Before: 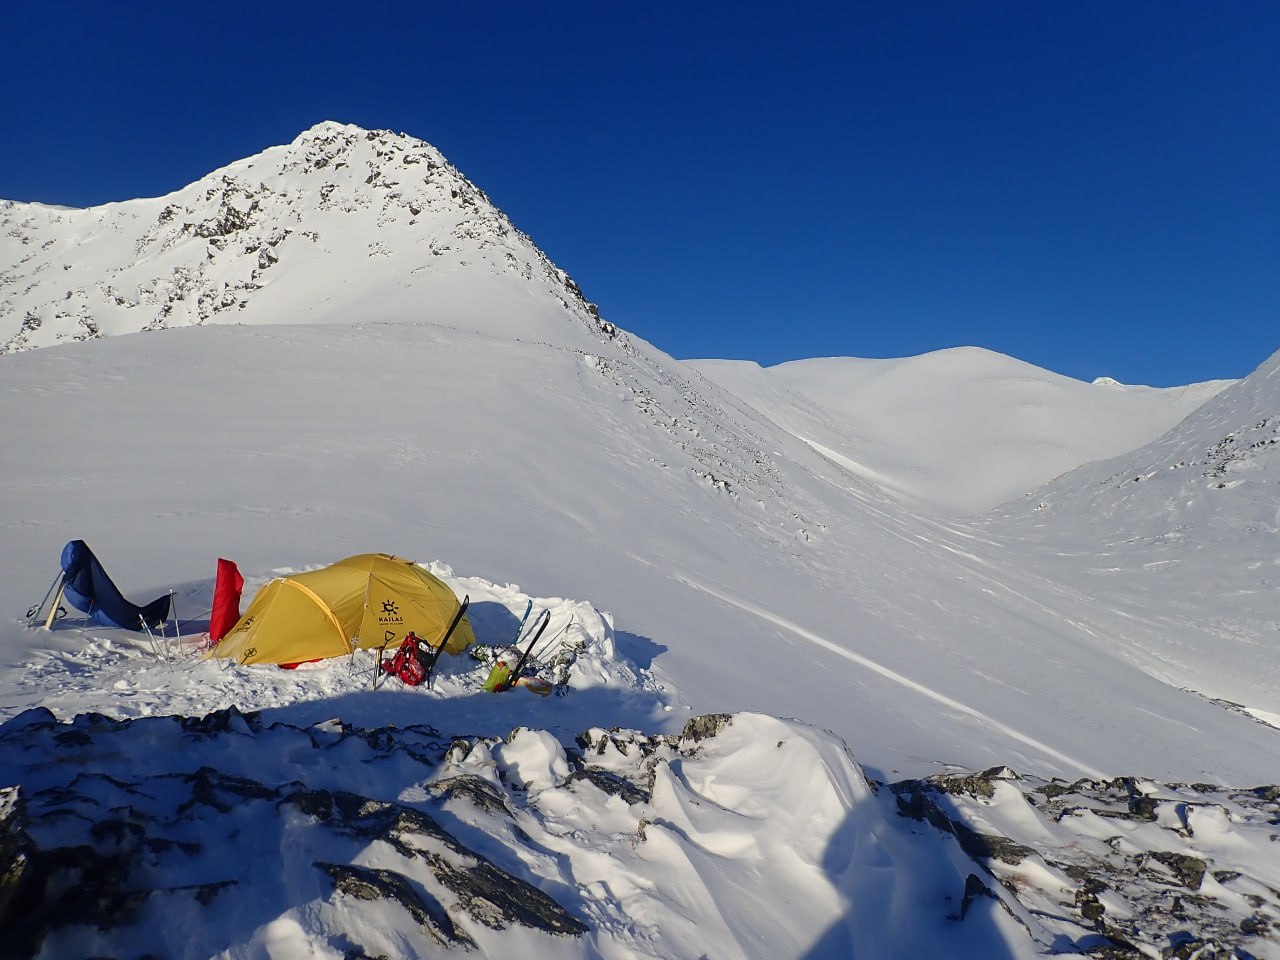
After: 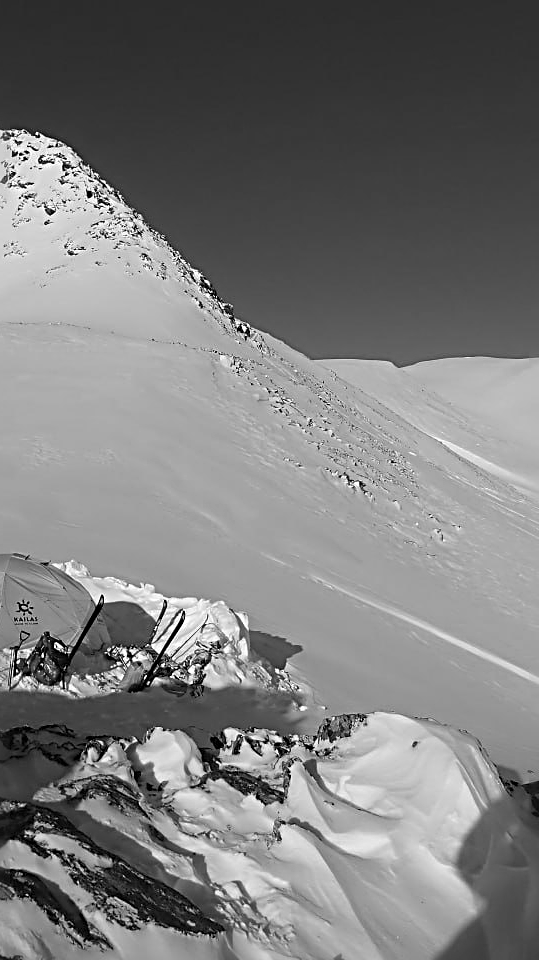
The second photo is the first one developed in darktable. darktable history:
color correction: highlights a* 12.23, highlights b* 5.41
crop: left 28.583%, right 29.231%
sharpen: radius 4
color calibration: illuminant as shot in camera, x 0.358, y 0.373, temperature 4628.91 K
color balance: output saturation 110%
monochrome: on, module defaults
